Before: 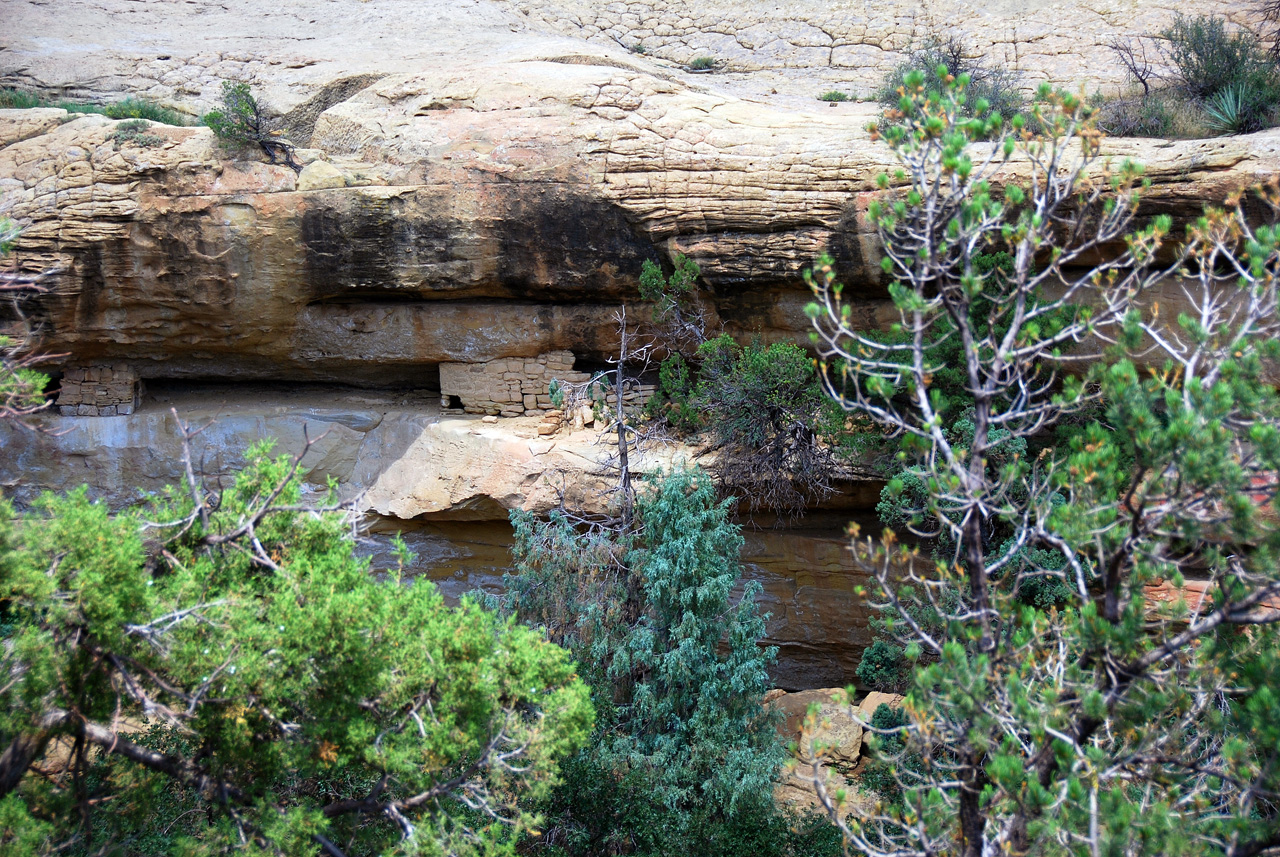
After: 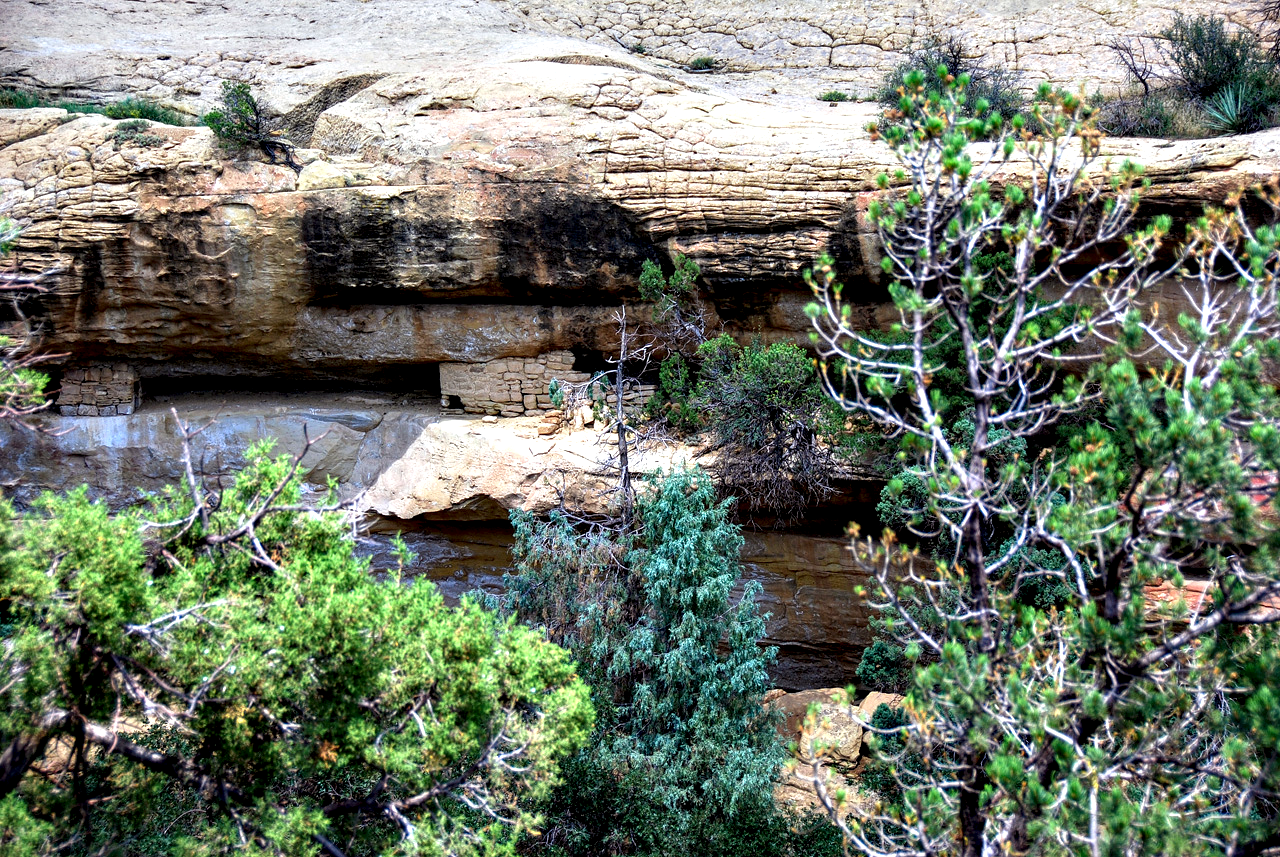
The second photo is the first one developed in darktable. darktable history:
contrast equalizer: y [[0.6 ×6], [0.55 ×6], [0 ×6], [0 ×6], [0 ×6]]
local contrast: on, module defaults
